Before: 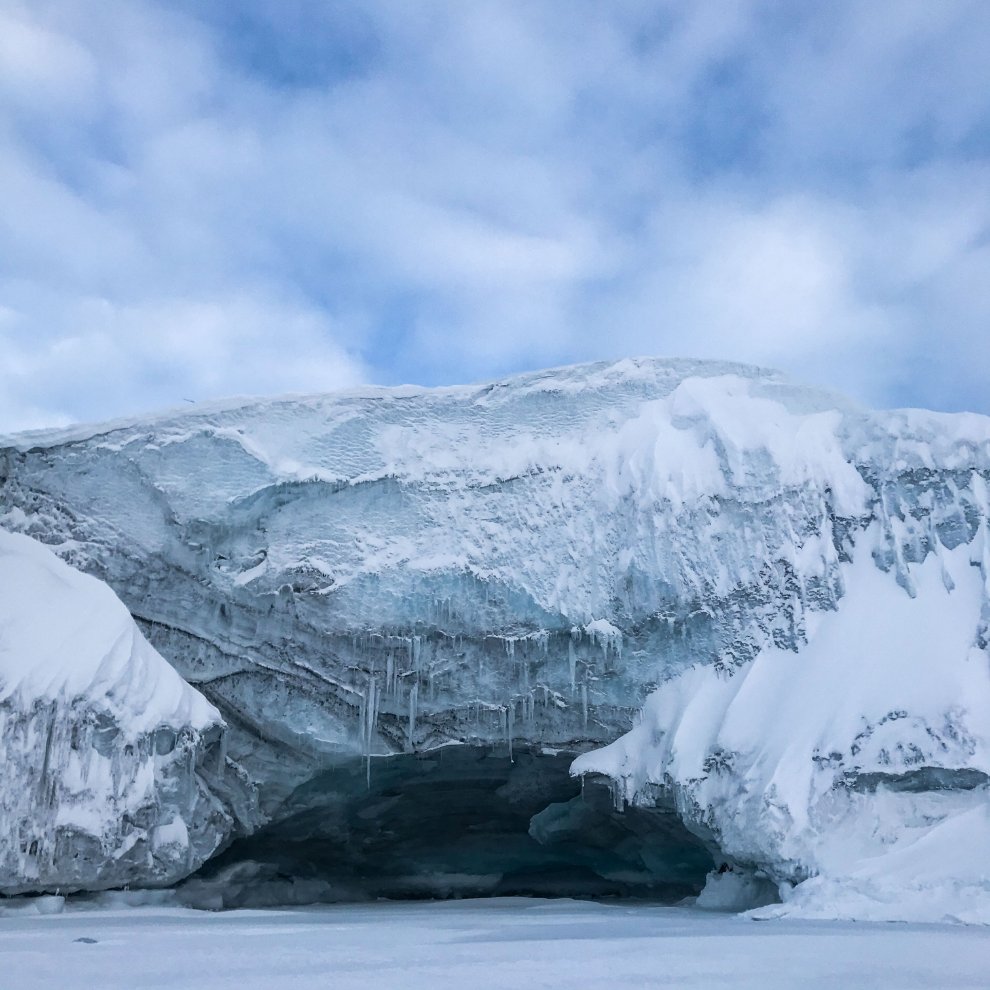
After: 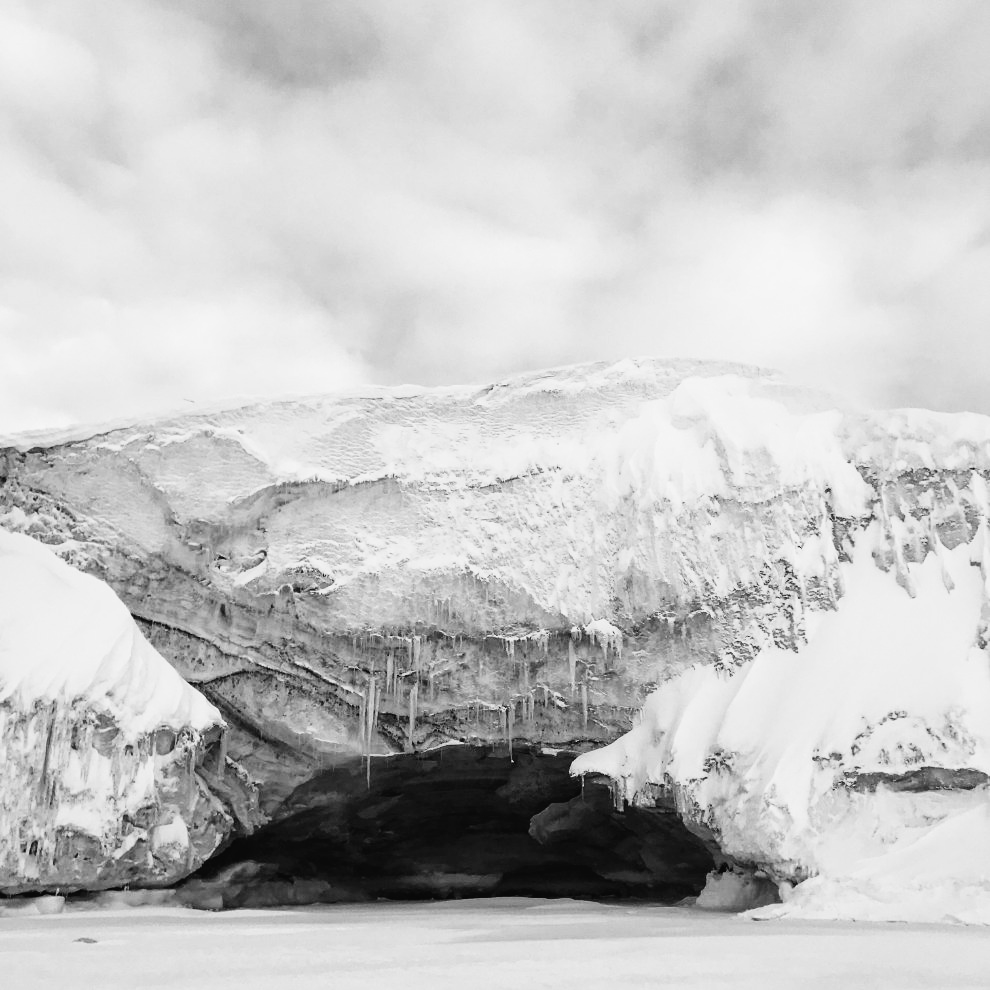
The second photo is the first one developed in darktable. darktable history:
base curve: curves: ch0 [(0, 0) (0.028, 0.03) (0.121, 0.232) (0.46, 0.748) (0.859, 0.968) (1, 1)], preserve colors none
tone curve: curves: ch0 [(0, 0) (0.003, 0.019) (0.011, 0.019) (0.025, 0.022) (0.044, 0.026) (0.069, 0.032) (0.1, 0.052) (0.136, 0.081) (0.177, 0.123) (0.224, 0.17) (0.277, 0.219) (0.335, 0.276) (0.399, 0.344) (0.468, 0.421) (0.543, 0.508) (0.623, 0.604) (0.709, 0.705) (0.801, 0.797) (0.898, 0.894) (1, 1)], preserve colors none
exposure: compensate highlight preservation false
monochrome: on, module defaults
